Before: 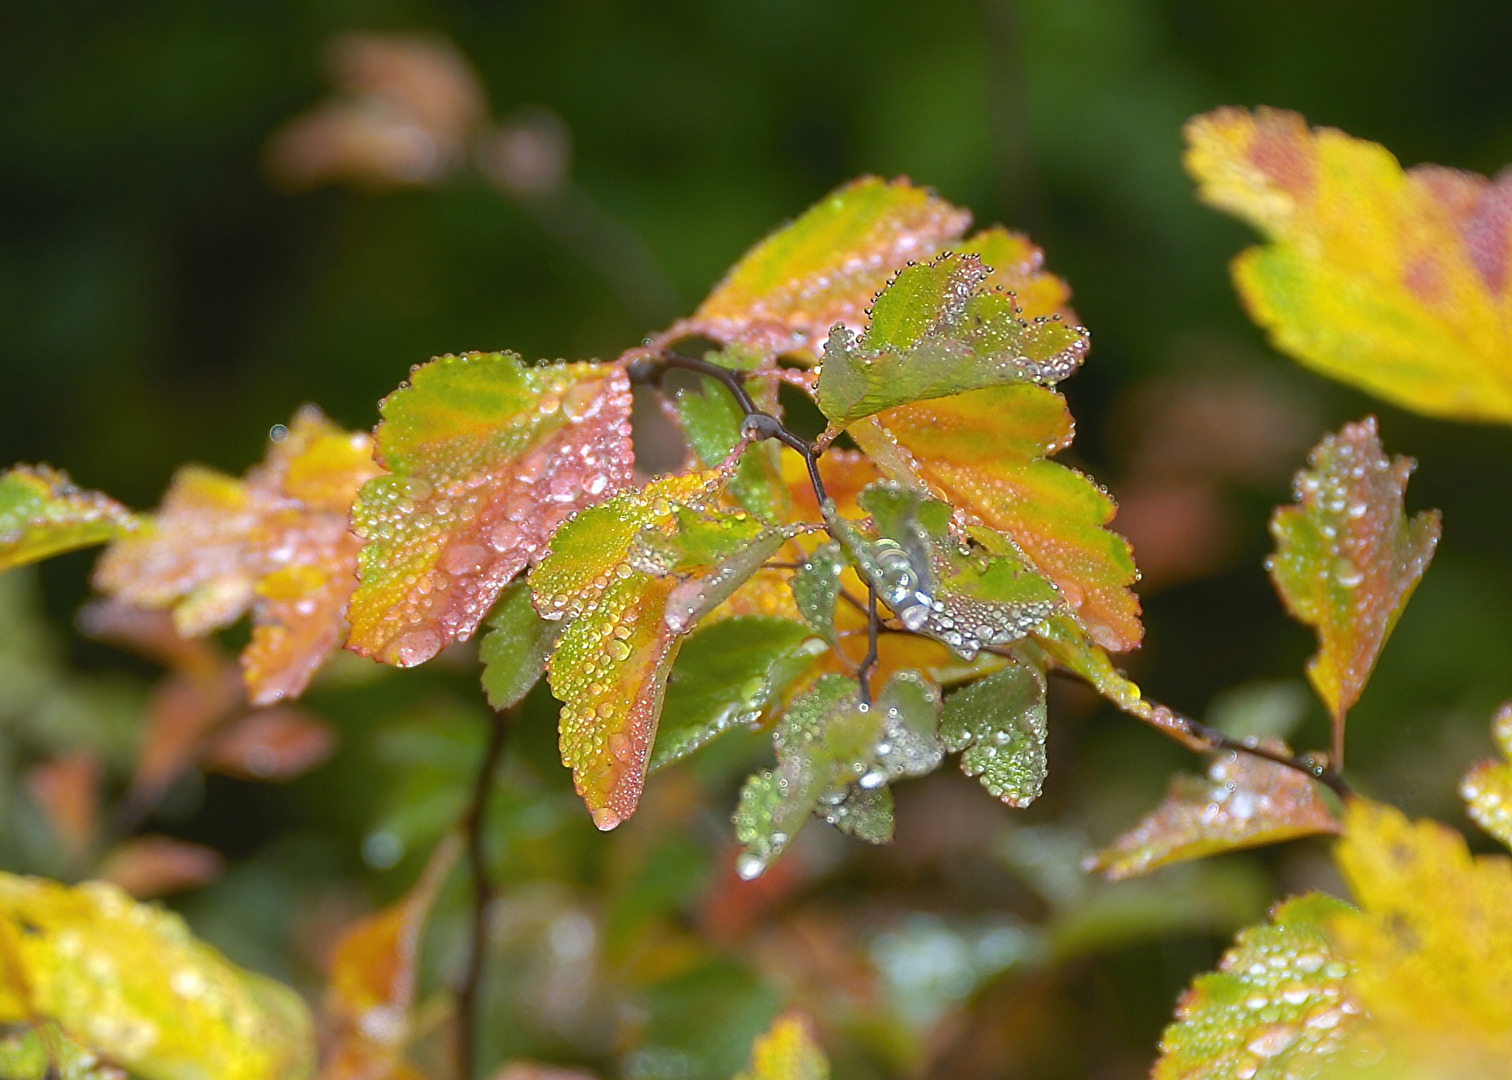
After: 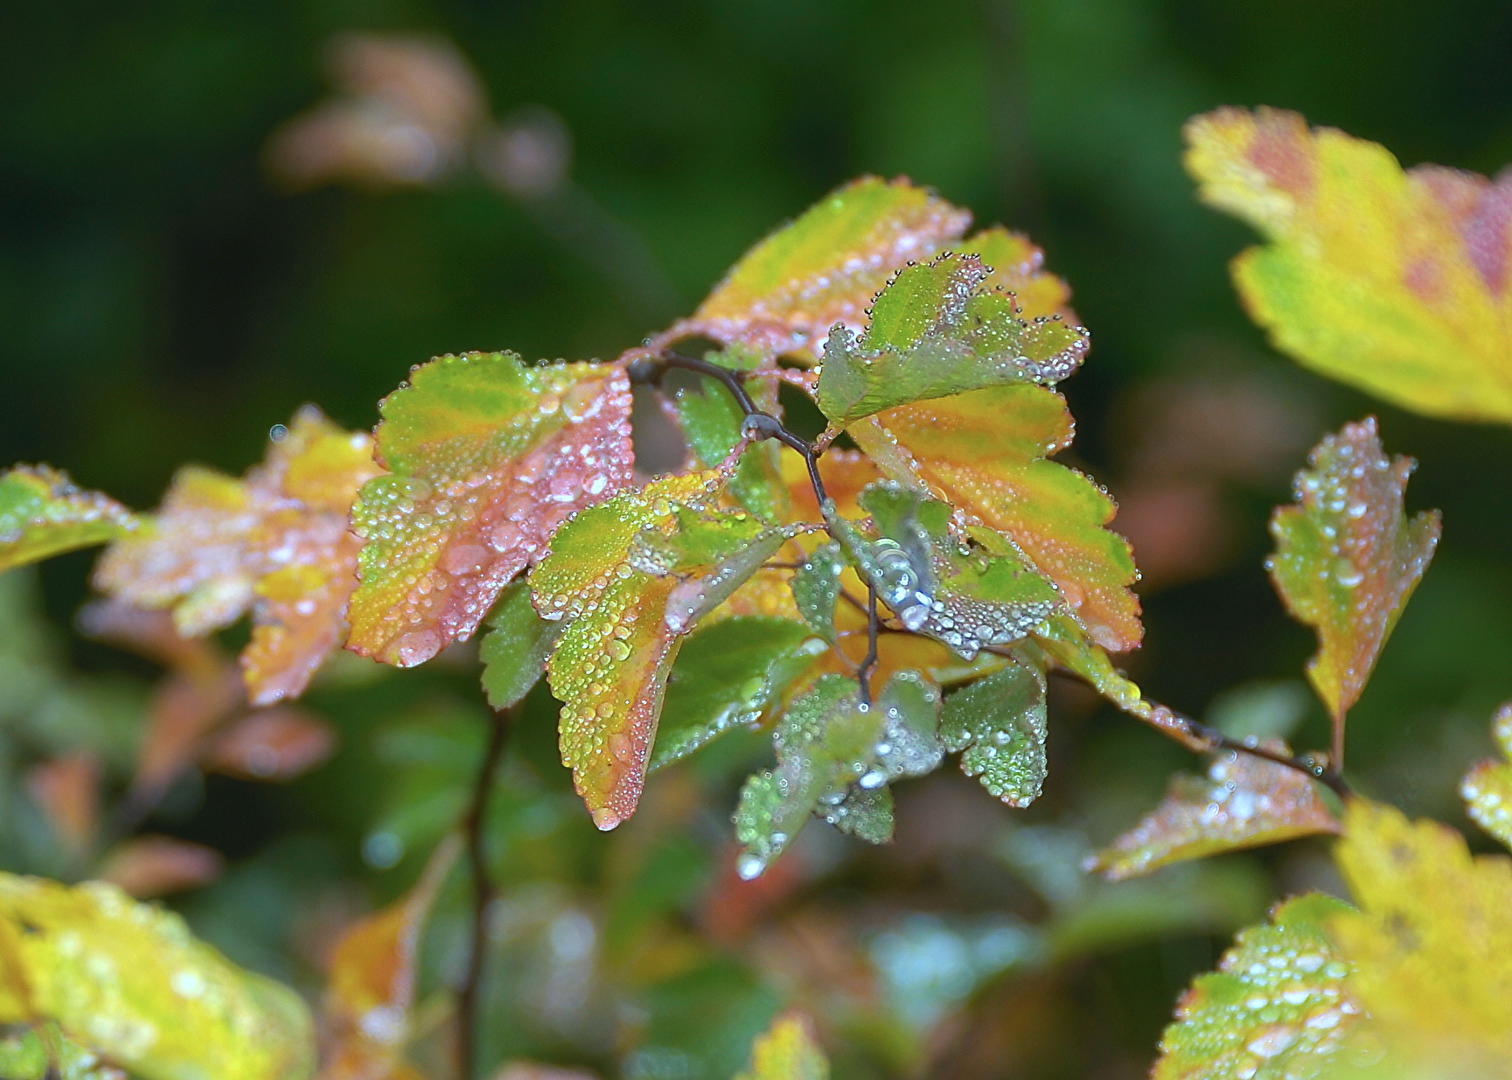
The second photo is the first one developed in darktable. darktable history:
color calibration: x 0.382, y 0.371, temperature 3916.01 K
